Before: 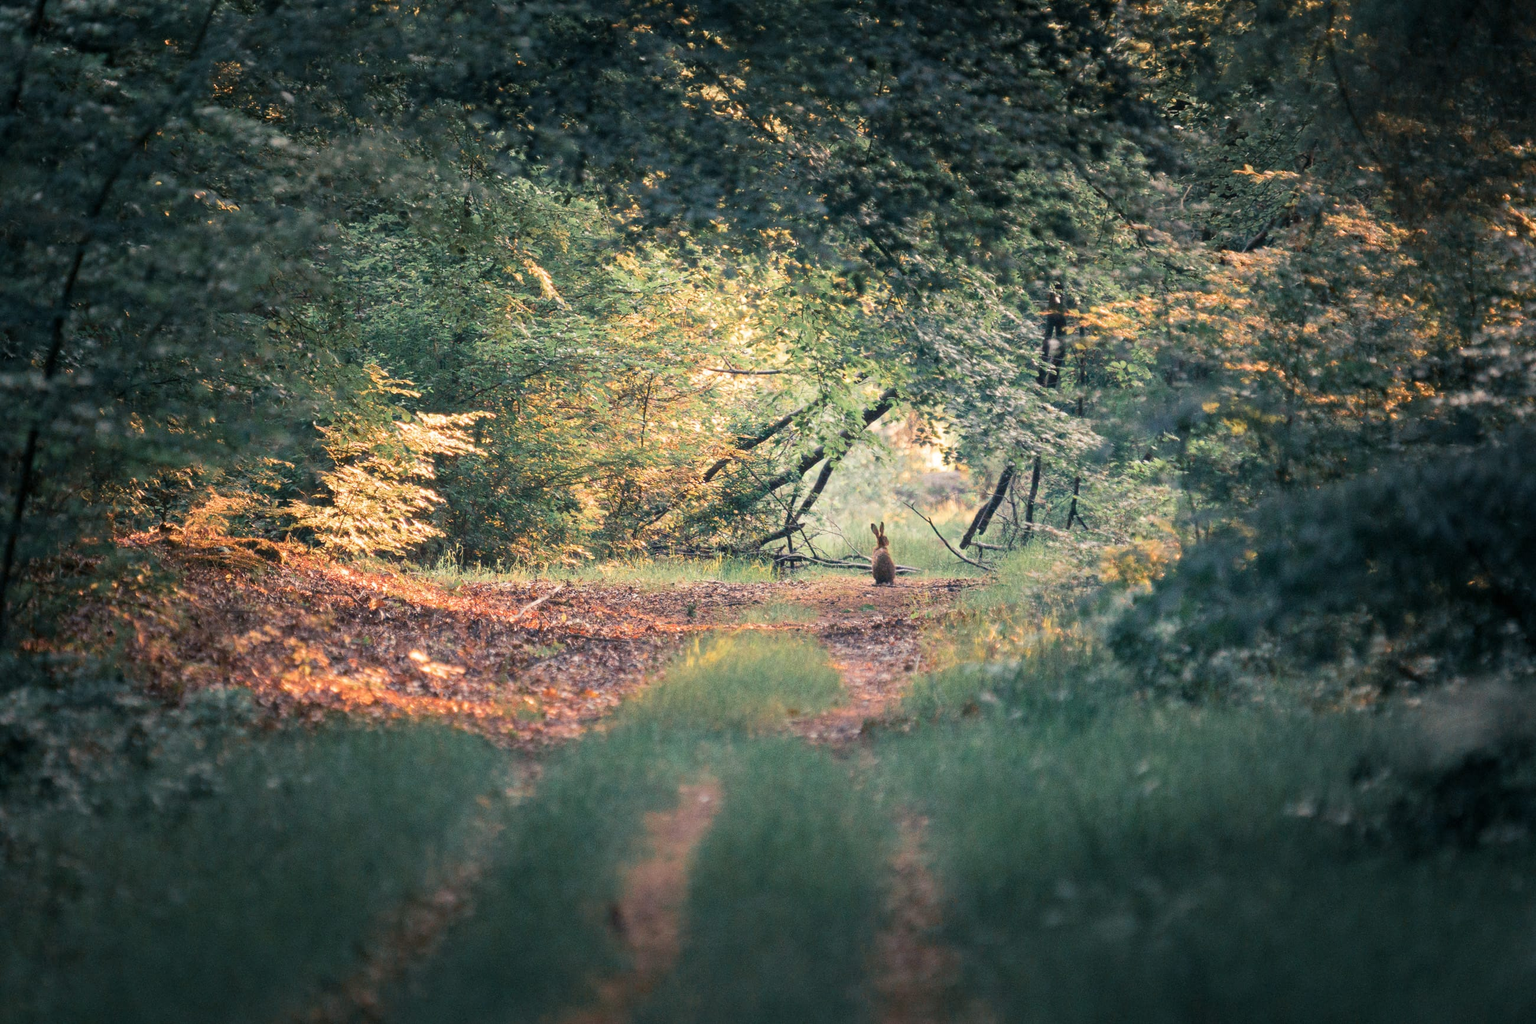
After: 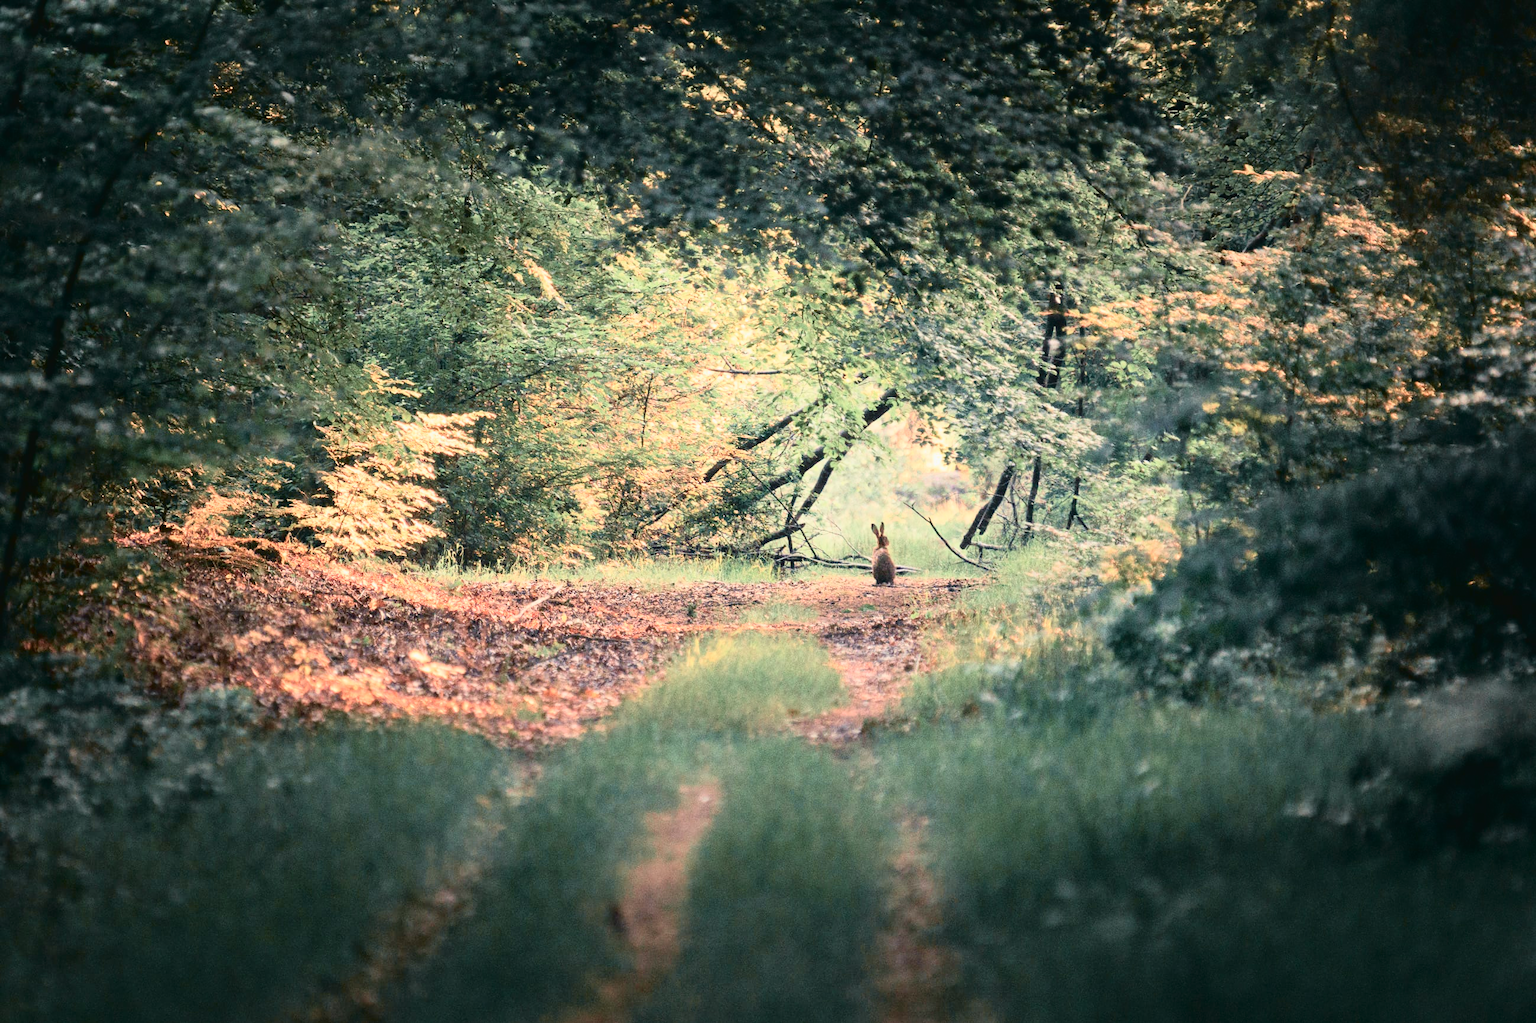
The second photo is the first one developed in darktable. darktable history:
contrast brightness saturation: contrast 0.06, brightness -0.01, saturation -0.23
tone curve: curves: ch0 [(0.003, 0.032) (0.037, 0.037) (0.142, 0.117) (0.279, 0.311) (0.405, 0.49) (0.526, 0.651) (0.722, 0.857) (0.875, 0.946) (1, 0.98)]; ch1 [(0, 0) (0.305, 0.325) (0.453, 0.437) (0.482, 0.474) (0.501, 0.498) (0.515, 0.523) (0.559, 0.591) (0.6, 0.643) (0.656, 0.707) (1, 1)]; ch2 [(0, 0) (0.323, 0.277) (0.424, 0.396) (0.479, 0.484) (0.499, 0.502) (0.515, 0.537) (0.573, 0.602) (0.653, 0.675) (0.75, 0.756) (1, 1)], color space Lab, independent channels, preserve colors none
